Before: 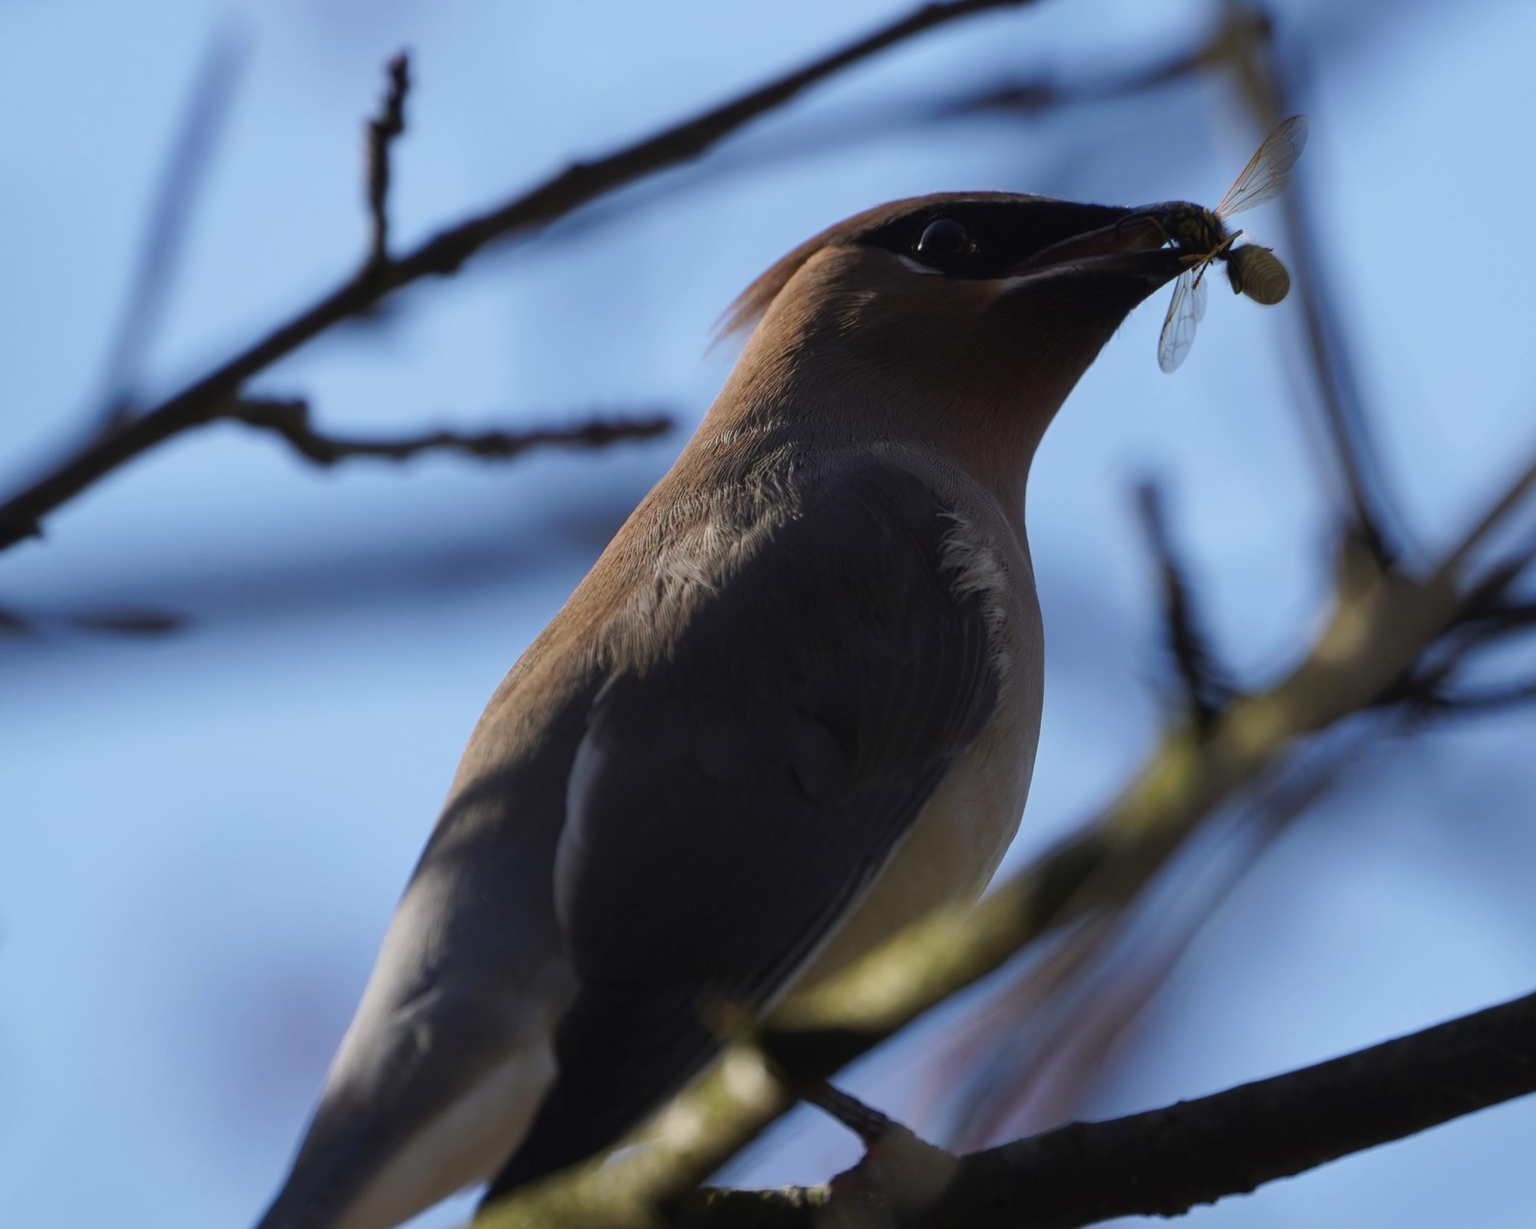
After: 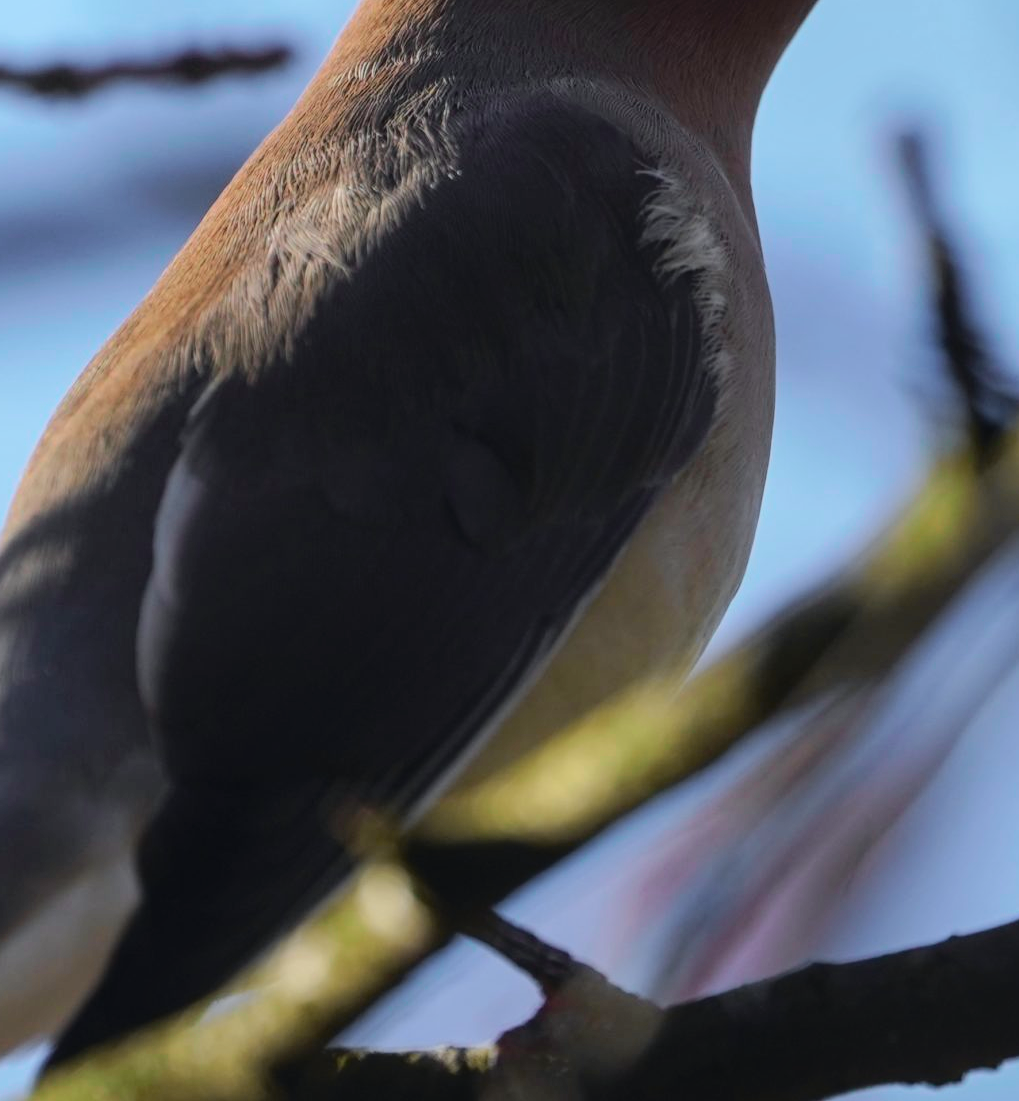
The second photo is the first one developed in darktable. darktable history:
tone curve: curves: ch0 [(0, 0) (0.051, 0.047) (0.102, 0.099) (0.228, 0.275) (0.432, 0.535) (0.695, 0.778) (0.908, 0.946) (1, 1)]; ch1 [(0, 0) (0.339, 0.298) (0.402, 0.363) (0.453, 0.413) (0.485, 0.469) (0.494, 0.493) (0.504, 0.501) (0.525, 0.534) (0.563, 0.595) (0.597, 0.638) (1, 1)]; ch2 [(0, 0) (0.48, 0.48) (0.504, 0.5) (0.539, 0.554) (0.59, 0.63) (0.642, 0.684) (0.824, 0.815) (1, 1)], color space Lab, independent channels, preserve colors none
local contrast: detail 110%
crop and rotate: left 29.237%, top 31.152%, right 19.807%
